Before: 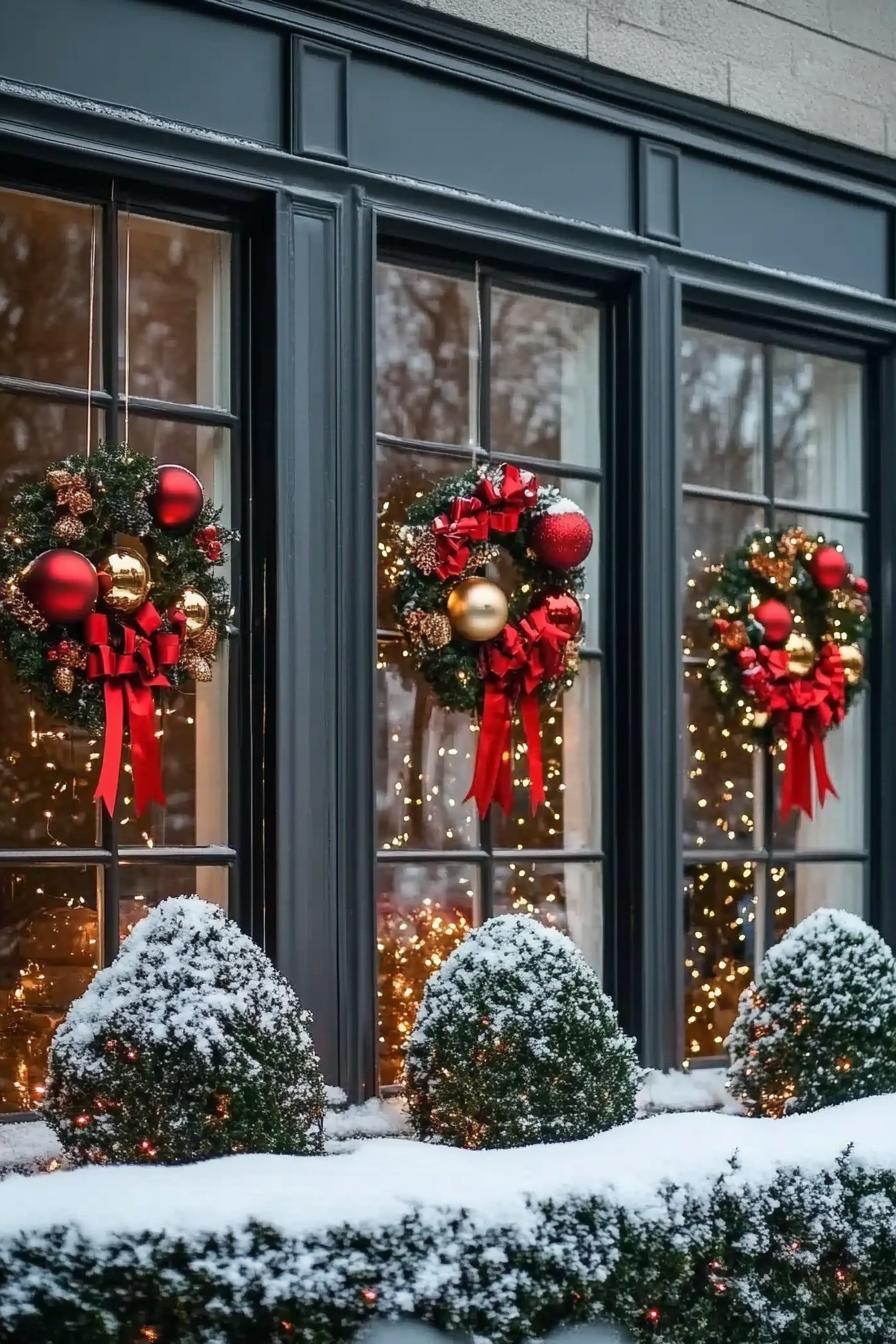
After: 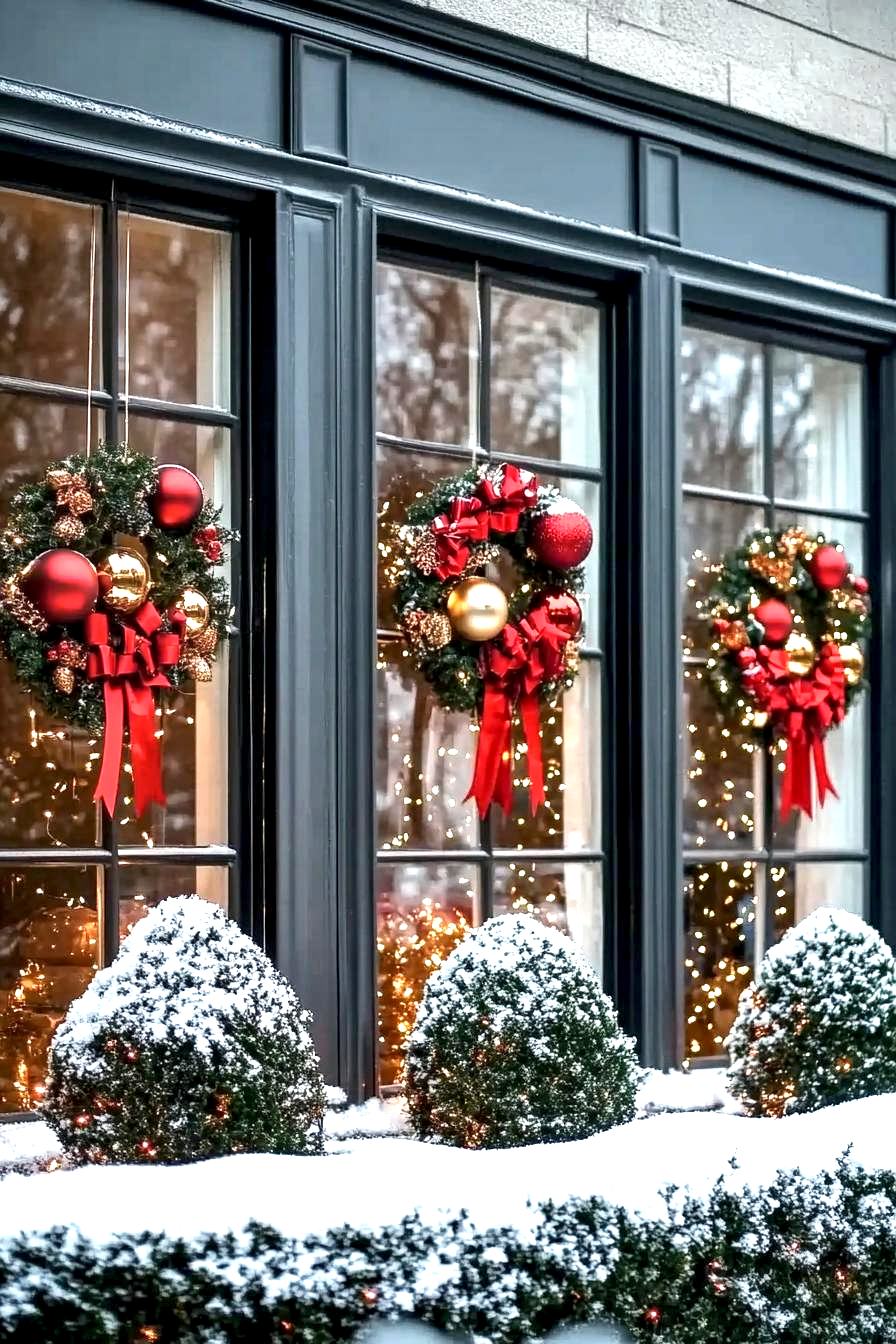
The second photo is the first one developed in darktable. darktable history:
exposure: black level correction 0.001, exposure 0.955 EV, compensate exposure bias true, compensate highlight preservation false
shadows and highlights: shadows 32, highlights -32, soften with gaussian
local contrast: highlights 123%, shadows 126%, detail 140%, midtone range 0.254
